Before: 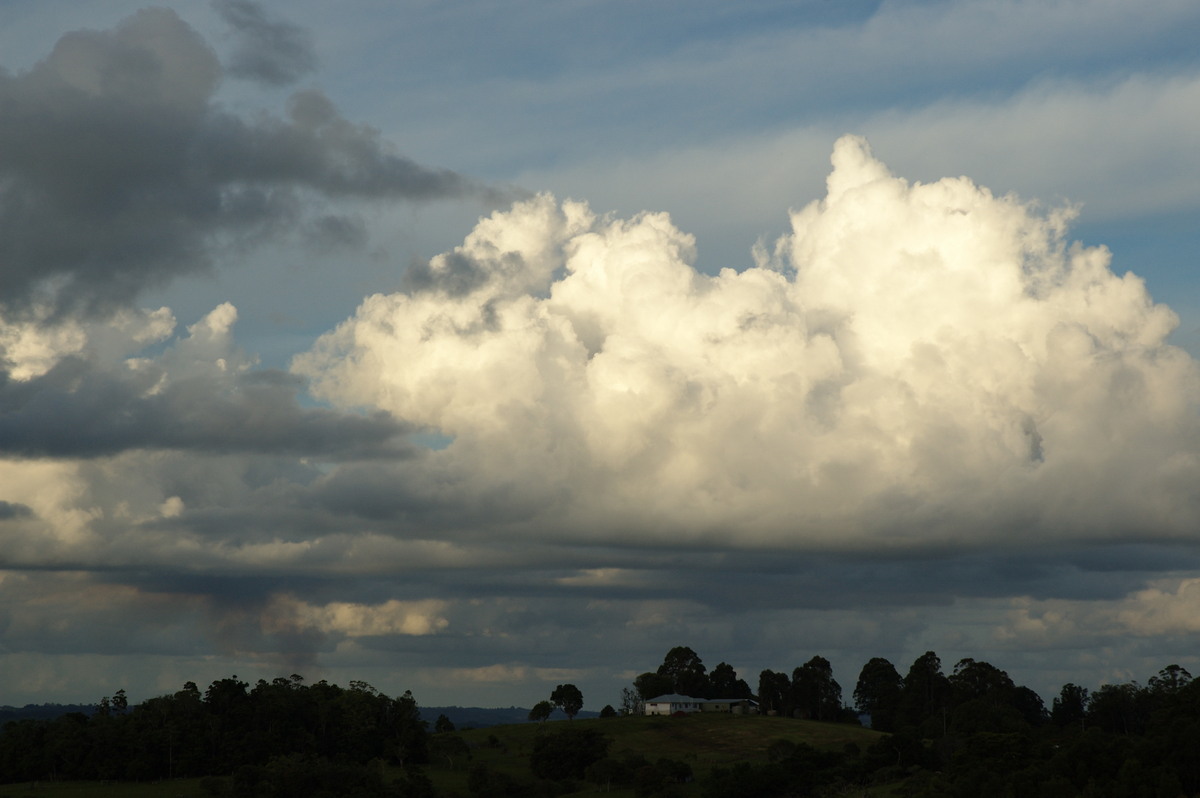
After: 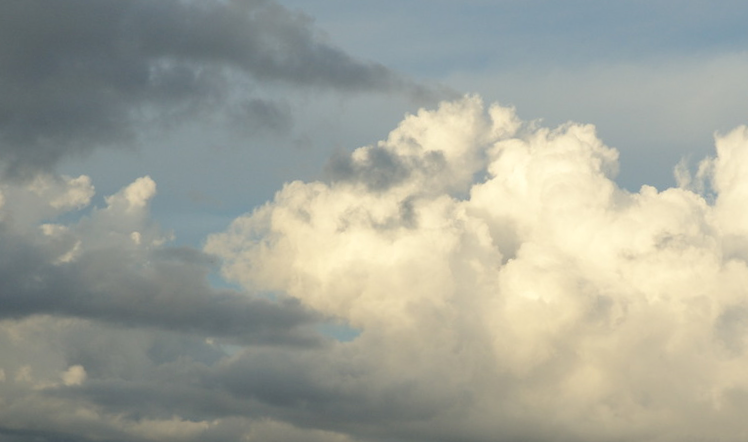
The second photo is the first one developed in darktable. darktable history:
crop and rotate: angle -4.99°, left 2.122%, top 6.945%, right 27.566%, bottom 30.519%
contrast brightness saturation: brightness 0.13
